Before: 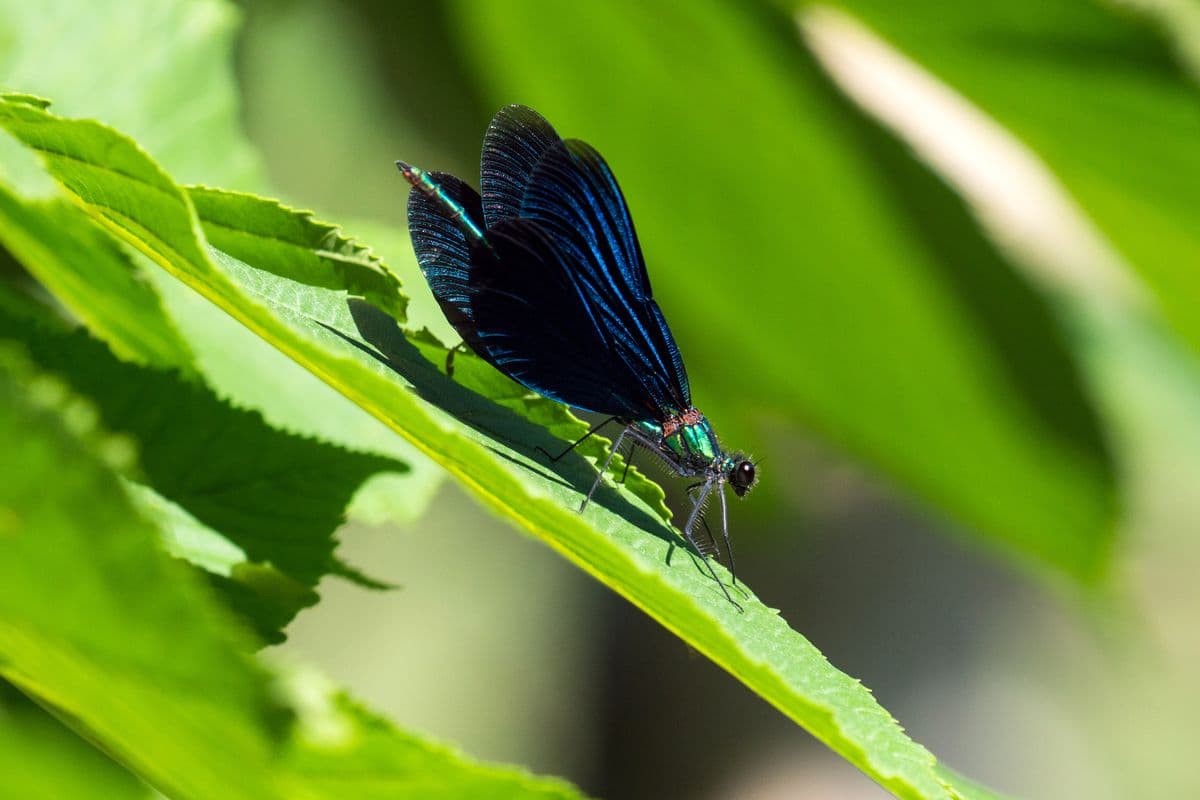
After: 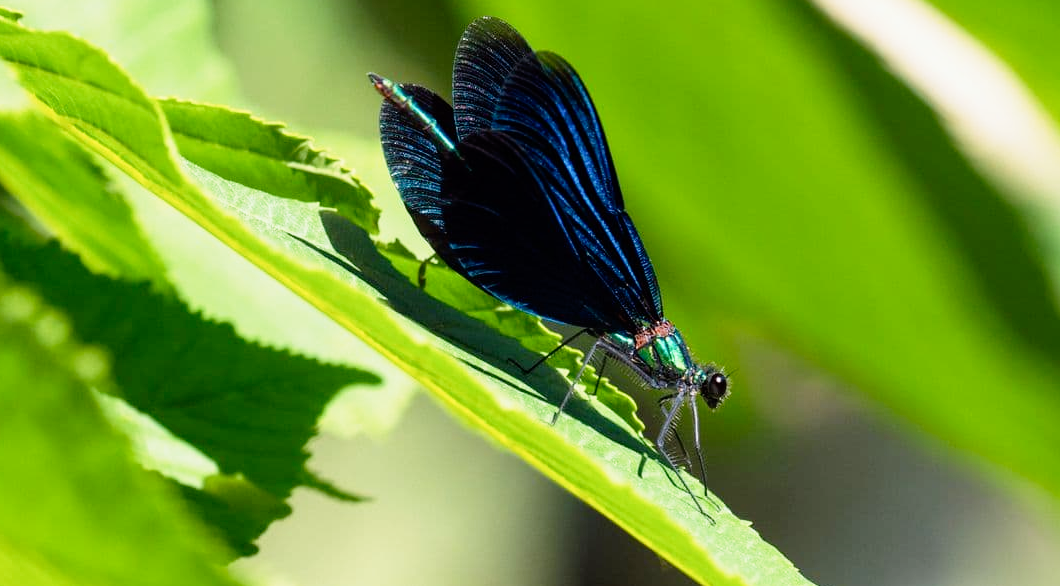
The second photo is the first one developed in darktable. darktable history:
crop and rotate: left 2.381%, top 11.055%, right 9.265%, bottom 15.68%
tone curve: curves: ch0 [(0, 0) (0.062, 0.037) (0.142, 0.138) (0.359, 0.419) (0.469, 0.544) (0.634, 0.722) (0.839, 0.909) (0.998, 0.978)]; ch1 [(0, 0) (0.437, 0.408) (0.472, 0.47) (0.502, 0.503) (0.527, 0.523) (0.559, 0.573) (0.608, 0.665) (0.669, 0.748) (0.859, 0.899) (1, 1)]; ch2 [(0, 0) (0.33, 0.301) (0.421, 0.443) (0.473, 0.498) (0.502, 0.5) (0.535, 0.531) (0.575, 0.603) (0.608, 0.667) (1, 1)], preserve colors none
